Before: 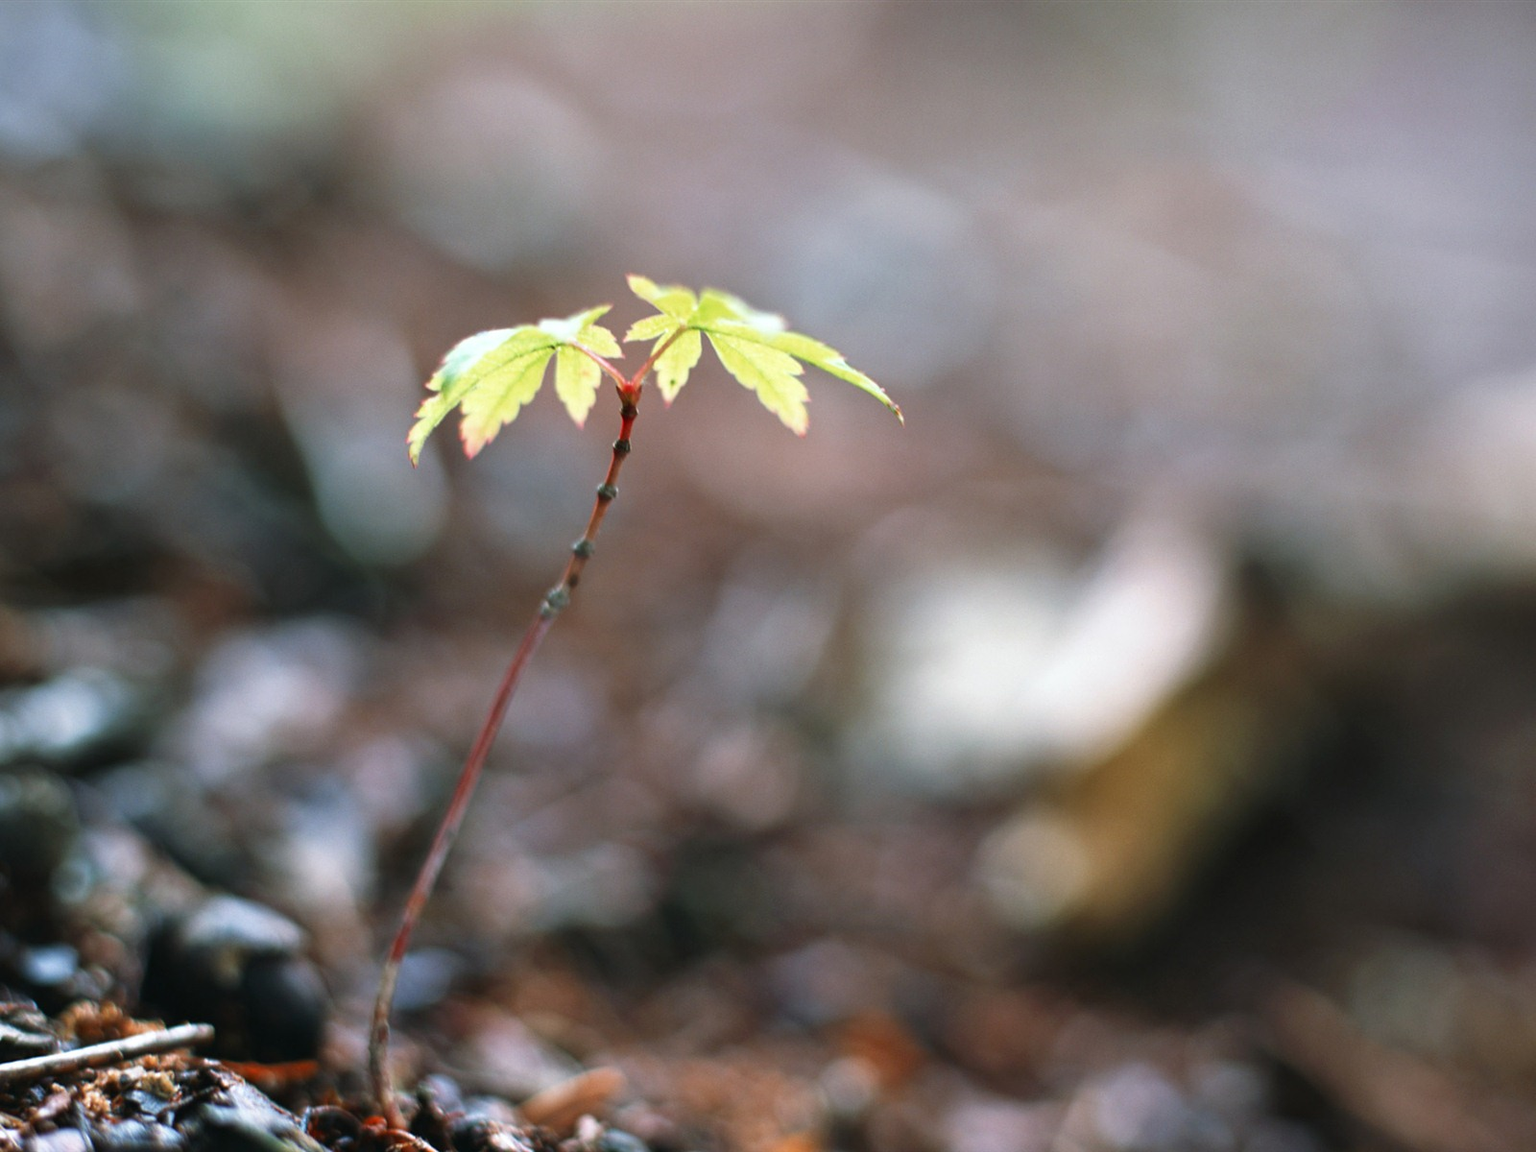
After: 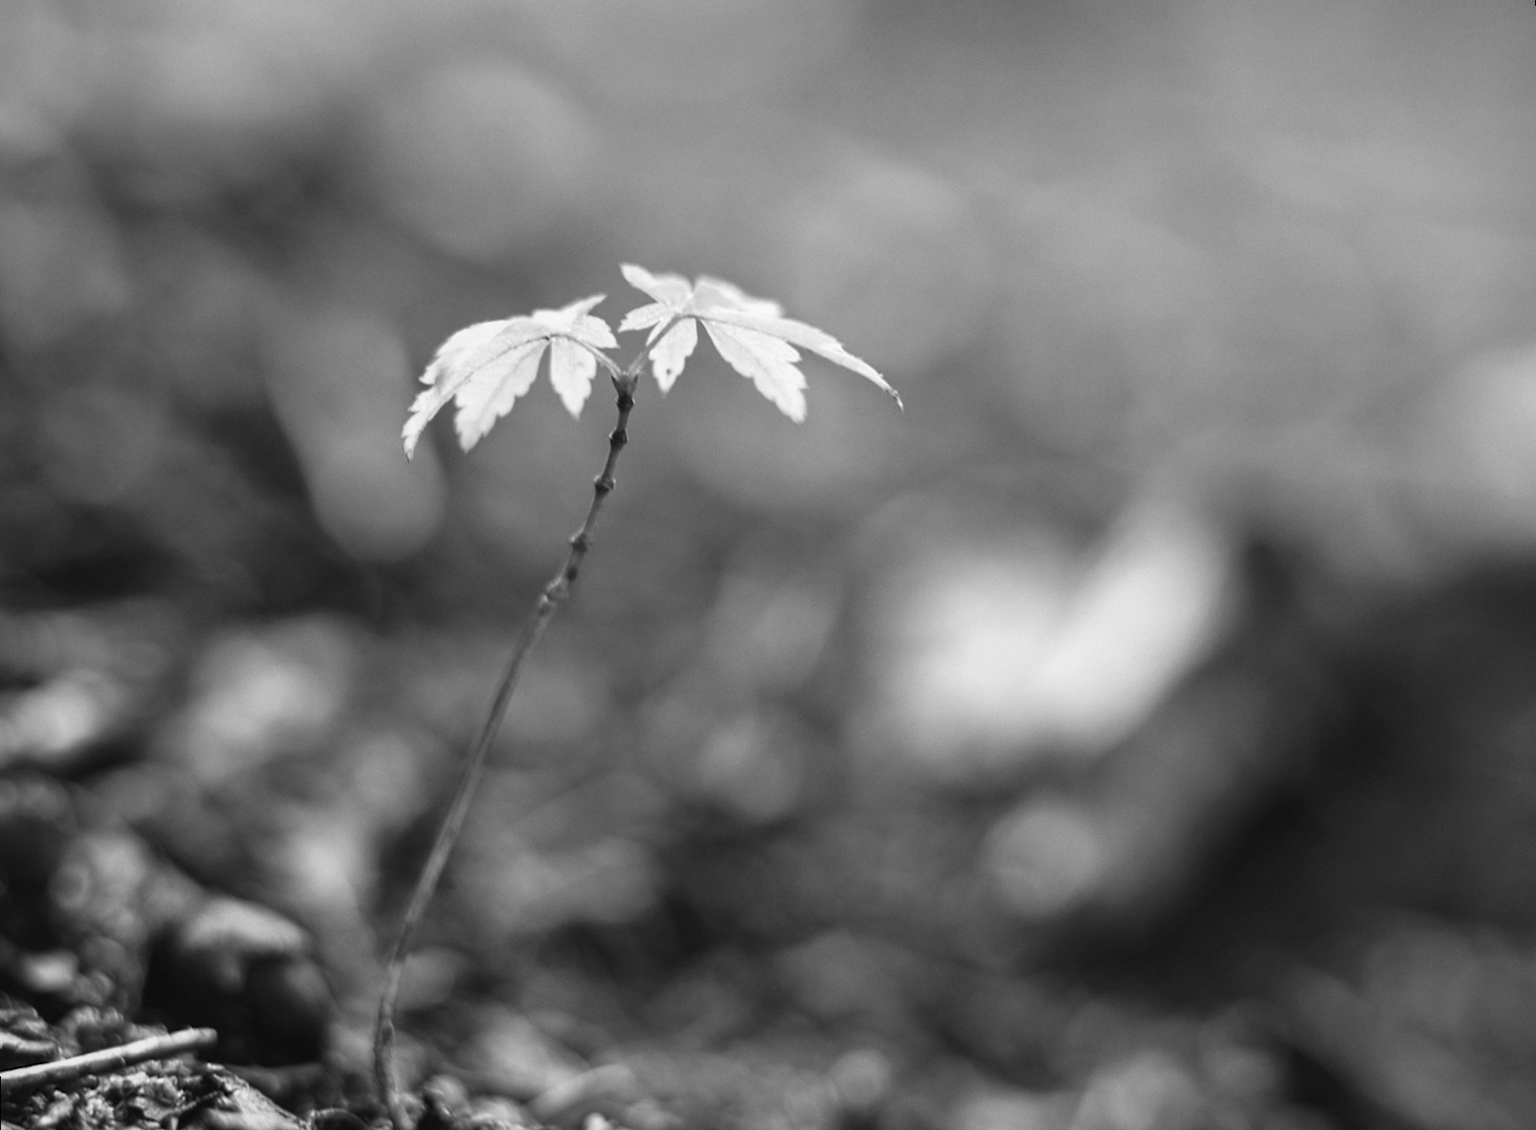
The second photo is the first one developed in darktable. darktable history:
local contrast: detail 110%
rotate and perspective: rotation -1°, crop left 0.011, crop right 0.989, crop top 0.025, crop bottom 0.975
monochrome: a 32, b 64, size 2.3
